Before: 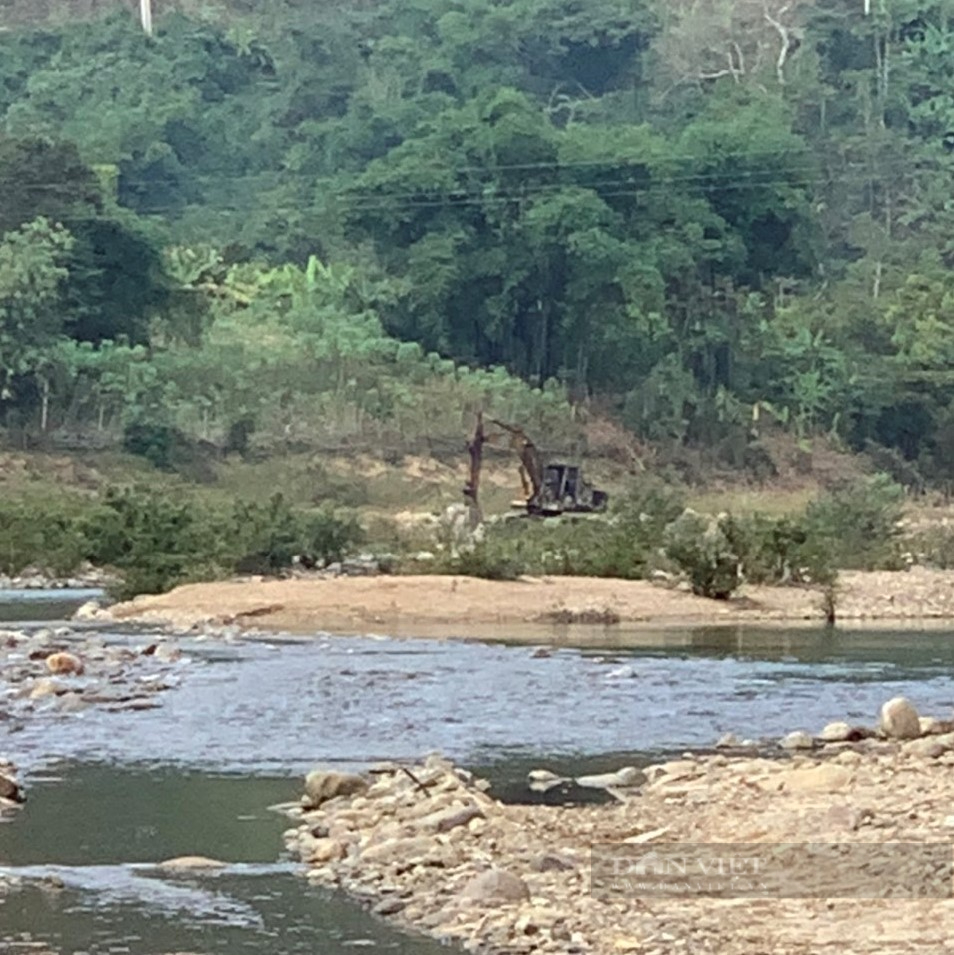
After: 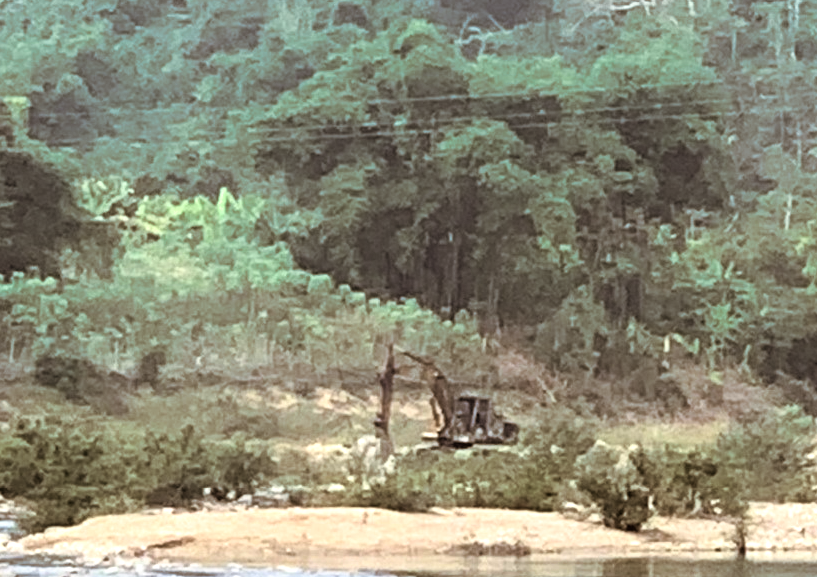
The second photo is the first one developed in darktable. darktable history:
split-toning: shadows › hue 32.4°, shadows › saturation 0.51, highlights › hue 180°, highlights › saturation 0, balance -60.17, compress 55.19%
crop and rotate: left 9.345%, top 7.22%, right 4.982%, bottom 32.331%
rgb curve: curves: ch0 [(0, 0) (0.078, 0.051) (0.929, 0.956) (1, 1)], compensate middle gray true
exposure: exposure 0.6 EV, compensate highlight preservation false
